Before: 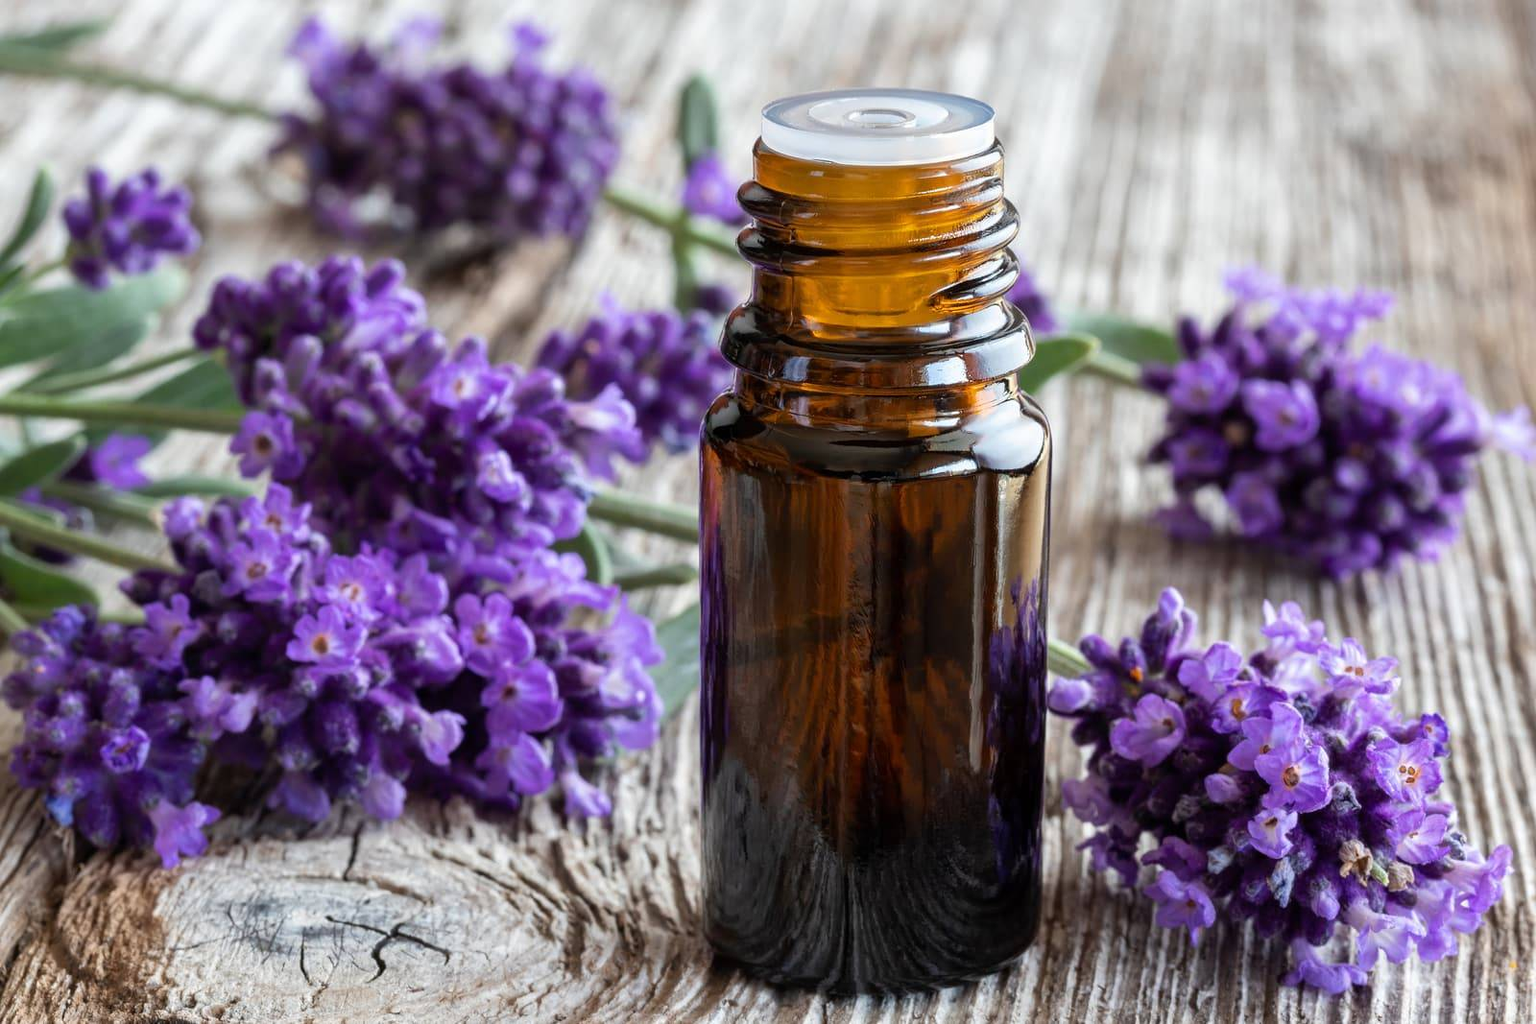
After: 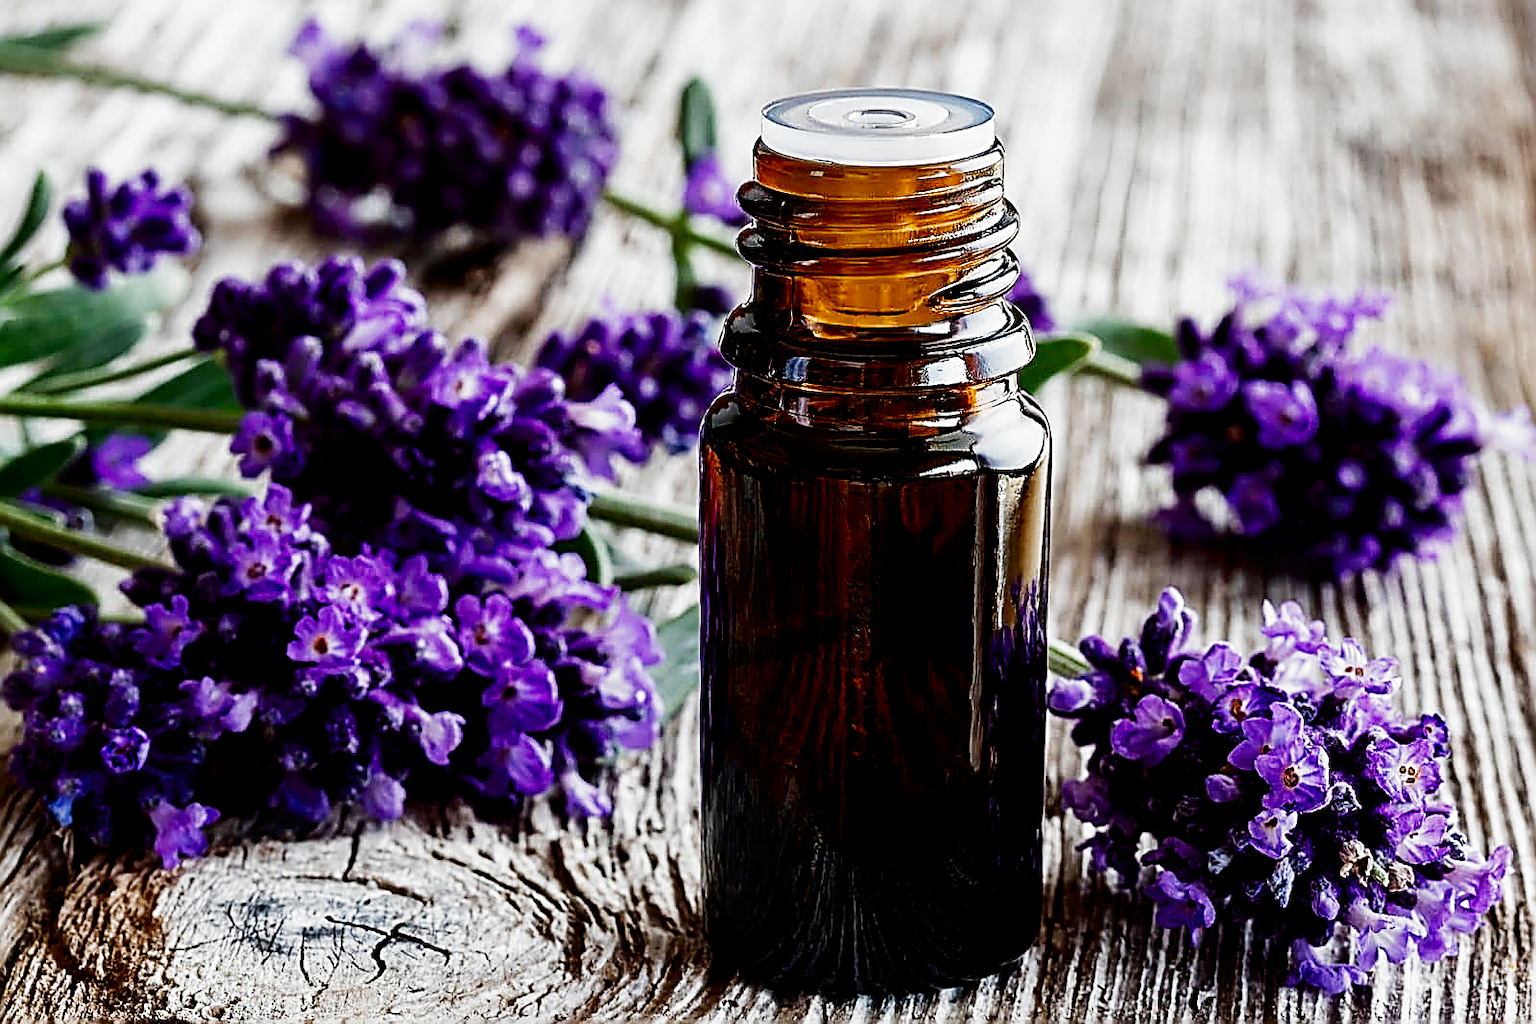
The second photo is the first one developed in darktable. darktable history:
tone curve: curves: ch0 [(0, 0) (0.153, 0.056) (1, 1)], color space Lab, independent channels, preserve colors none
filmic rgb: black relative exposure -5.36 EV, white relative exposure 2.87 EV, dynamic range scaling -37.32%, hardness 4, contrast 1.603, highlights saturation mix -1.14%, preserve chrominance no, color science v5 (2021)
sharpen: amount 1.982
